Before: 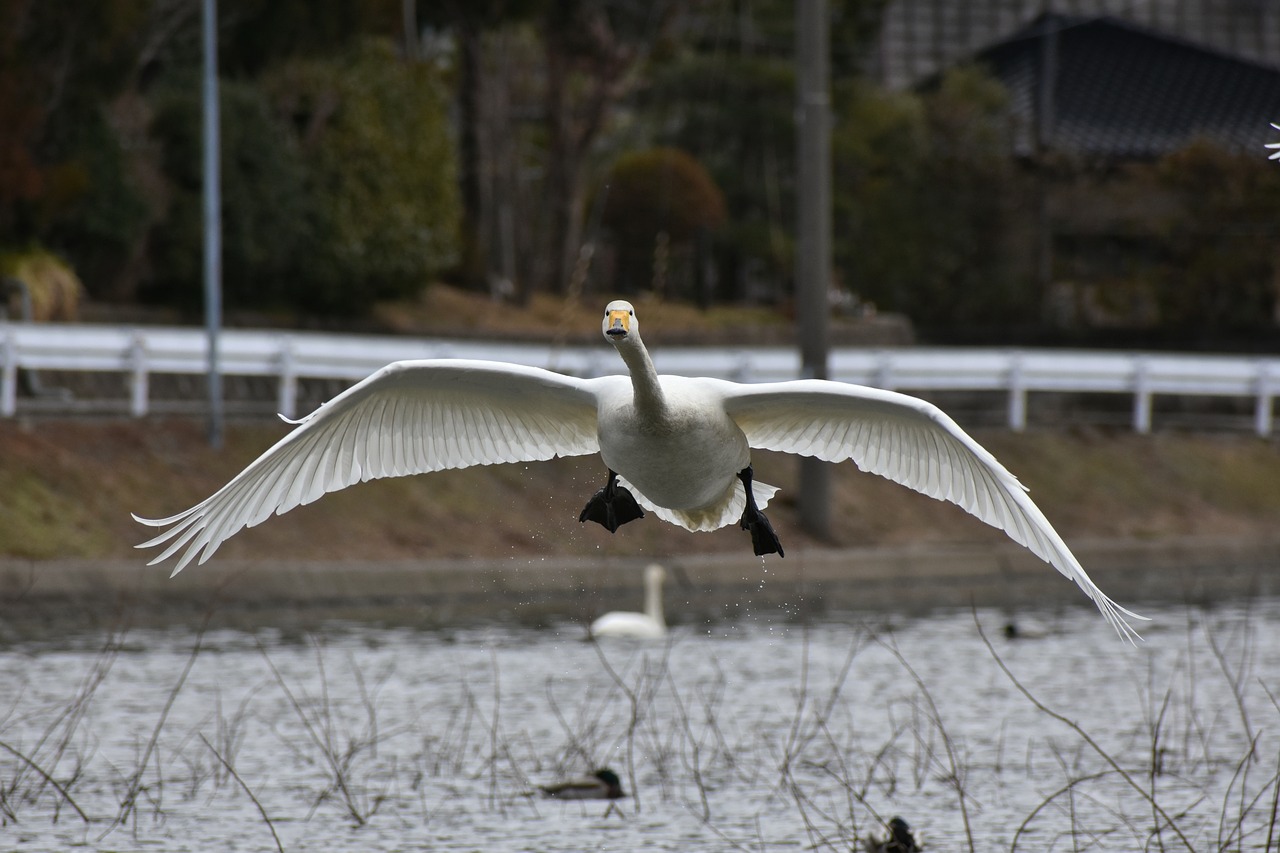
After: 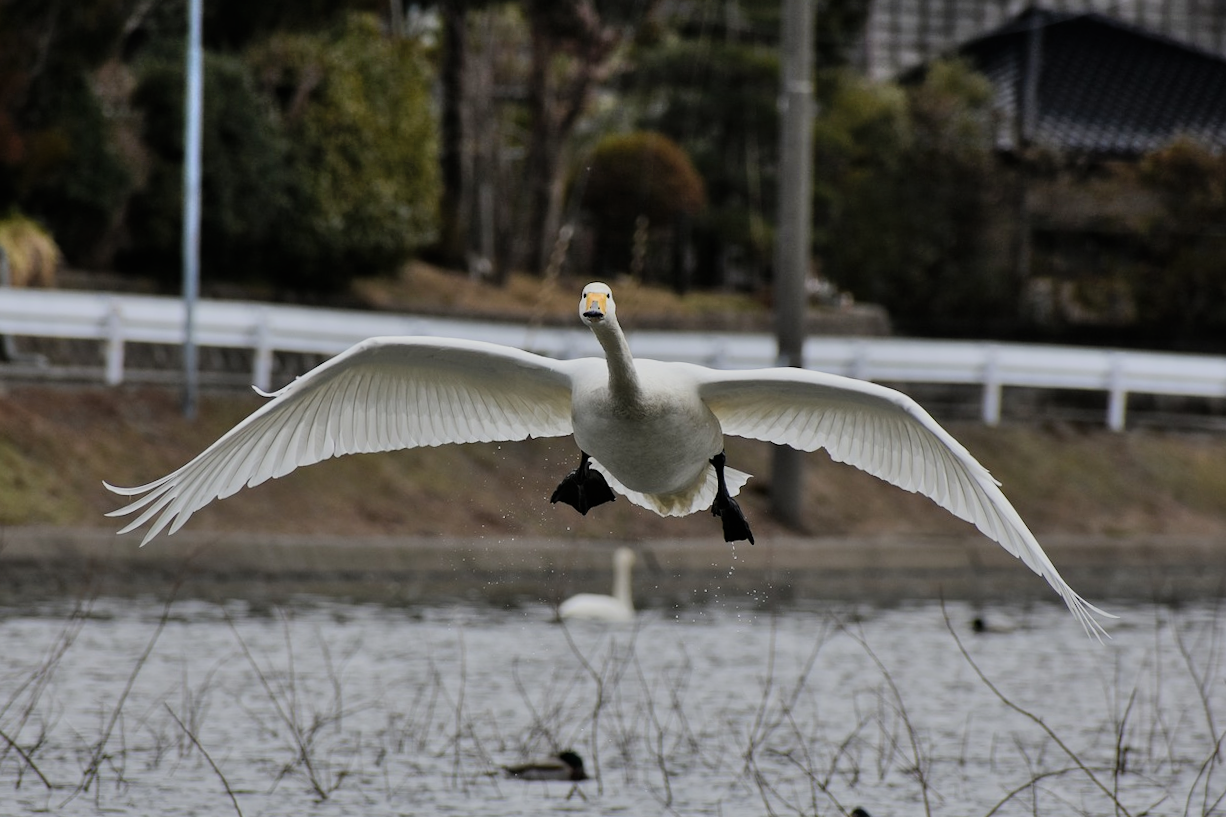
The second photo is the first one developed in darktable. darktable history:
color calibration: illuminant same as pipeline (D50), adaptation none (bypass), x 0.332, y 0.334, temperature 5006.6 K
shadows and highlights: low approximation 0.01, soften with gaussian
crop and rotate: angle -1.69°
filmic rgb: black relative exposure -7.65 EV, white relative exposure 4.56 EV, threshold 3.06 EV, hardness 3.61, enable highlight reconstruction true
